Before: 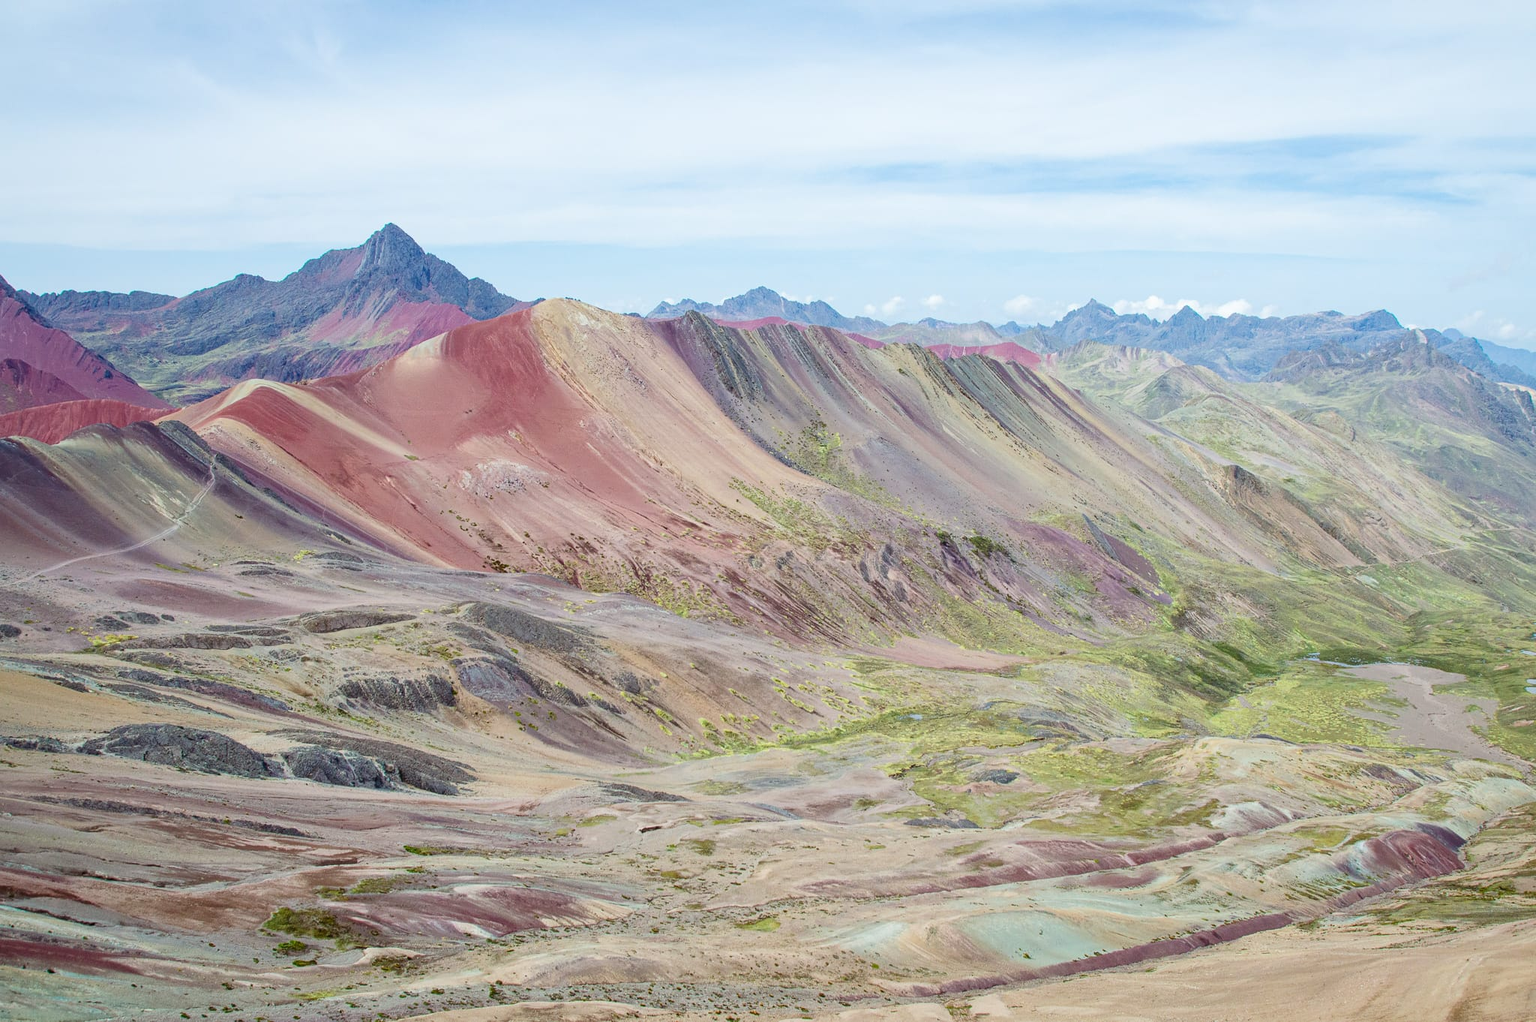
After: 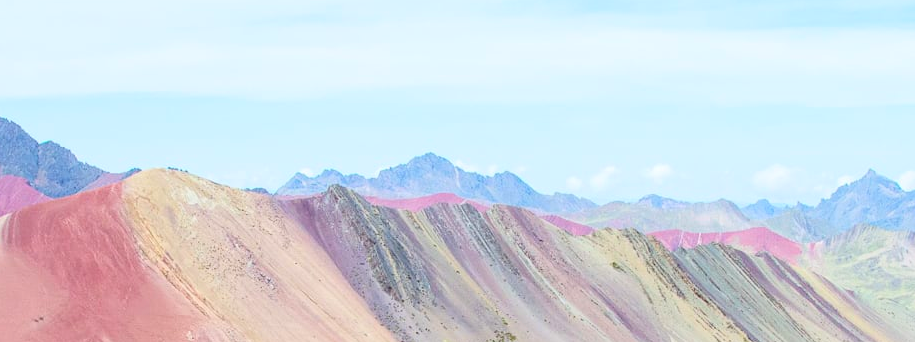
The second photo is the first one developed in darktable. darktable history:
tone equalizer: on, module defaults
contrast brightness saturation: contrast 0.1, brightness 0.3, saturation 0.14
crop: left 28.64%, top 16.832%, right 26.637%, bottom 58.055%
